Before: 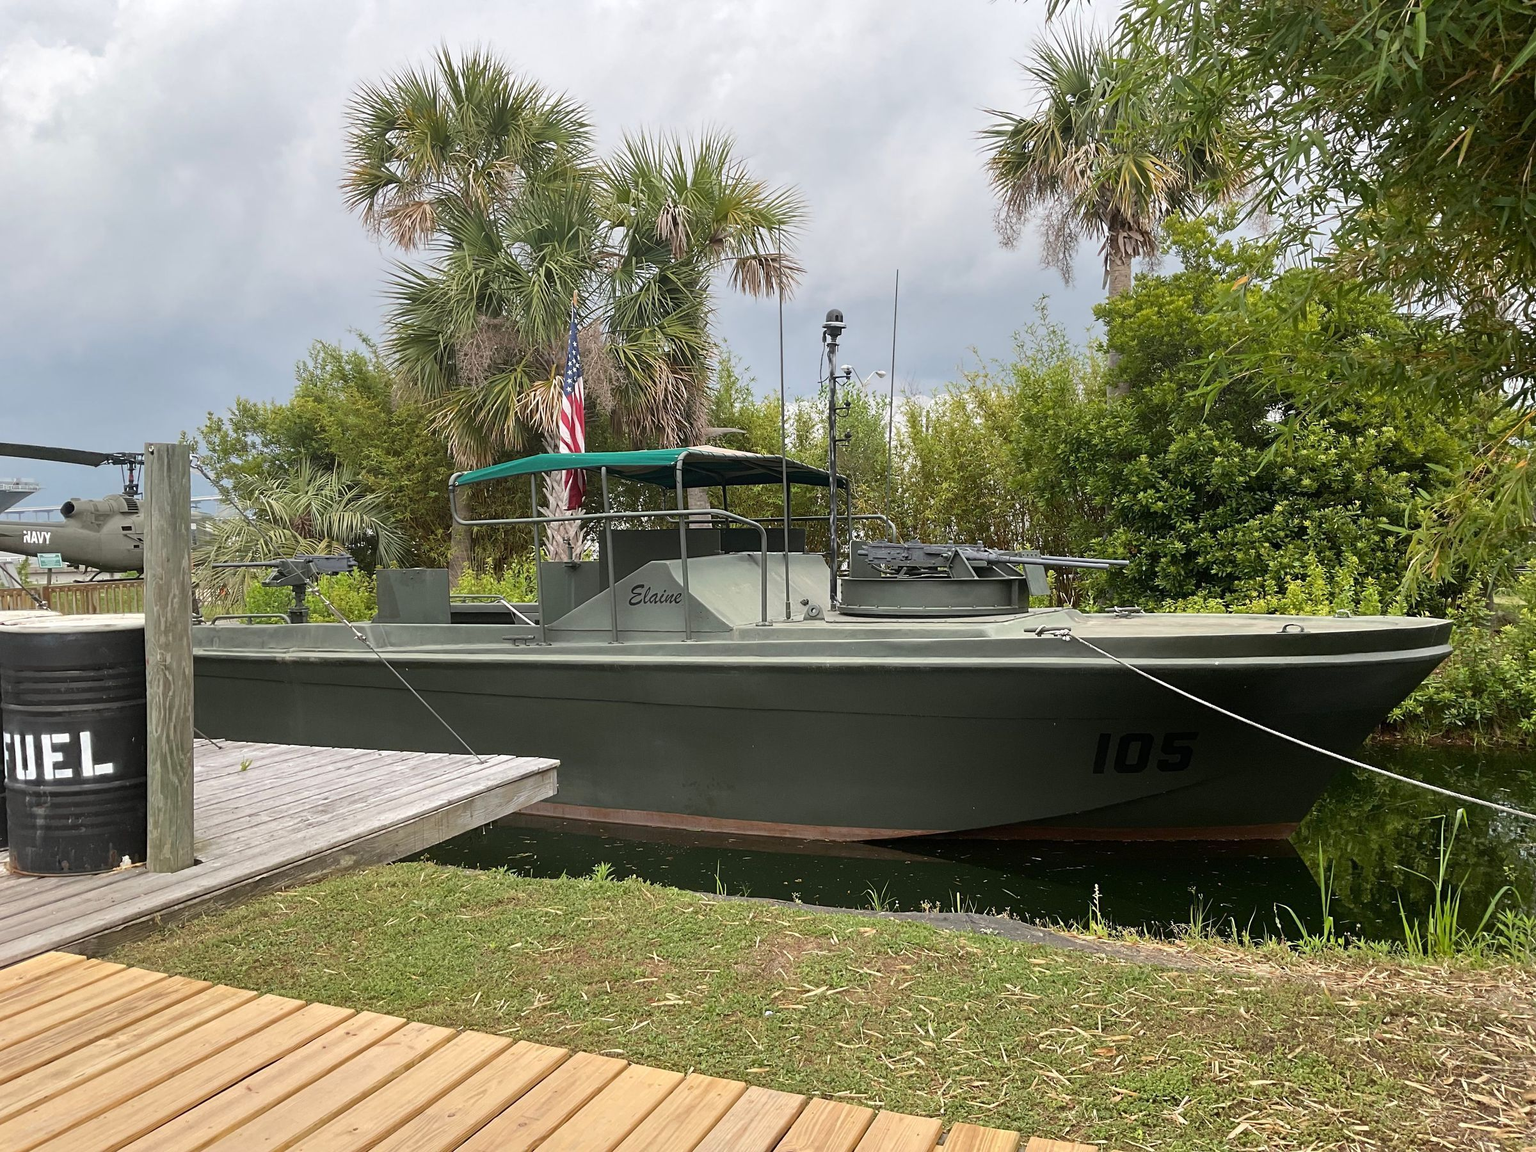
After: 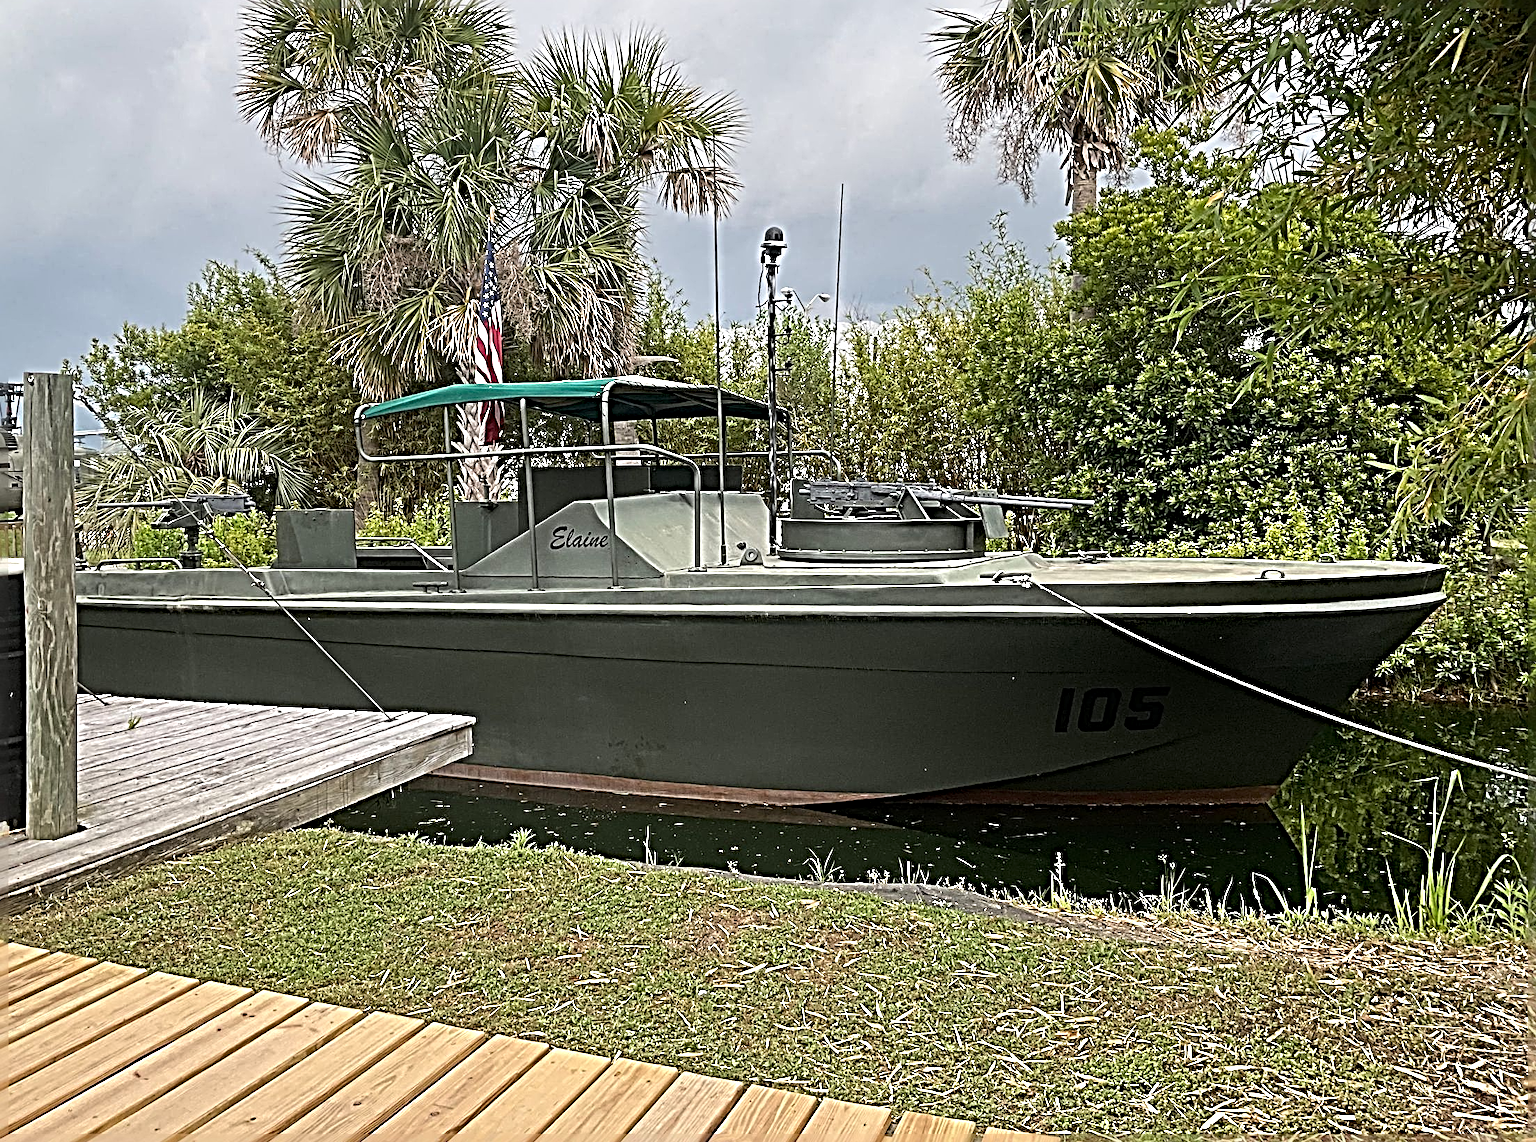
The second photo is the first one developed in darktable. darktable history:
crop and rotate: left 8.018%, top 8.764%
sharpen: radius 6.26, amount 1.785, threshold 0.224
